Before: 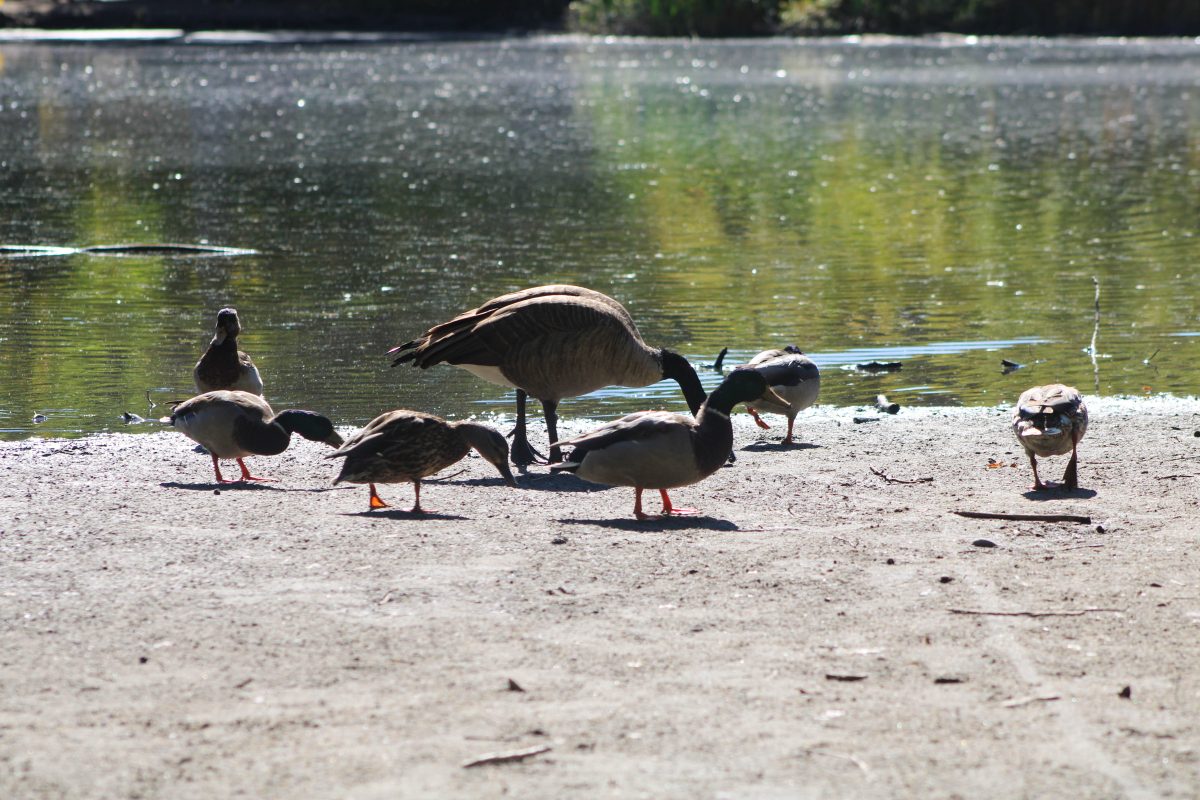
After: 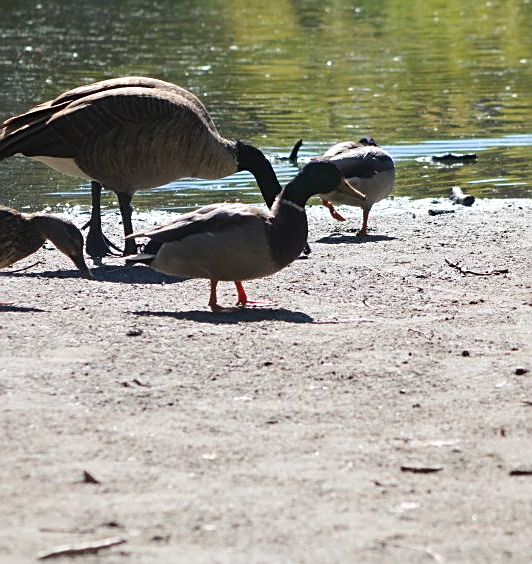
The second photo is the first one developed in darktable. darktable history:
sharpen: on, module defaults
crop: left 35.491%, top 26.03%, right 20.098%, bottom 3.385%
